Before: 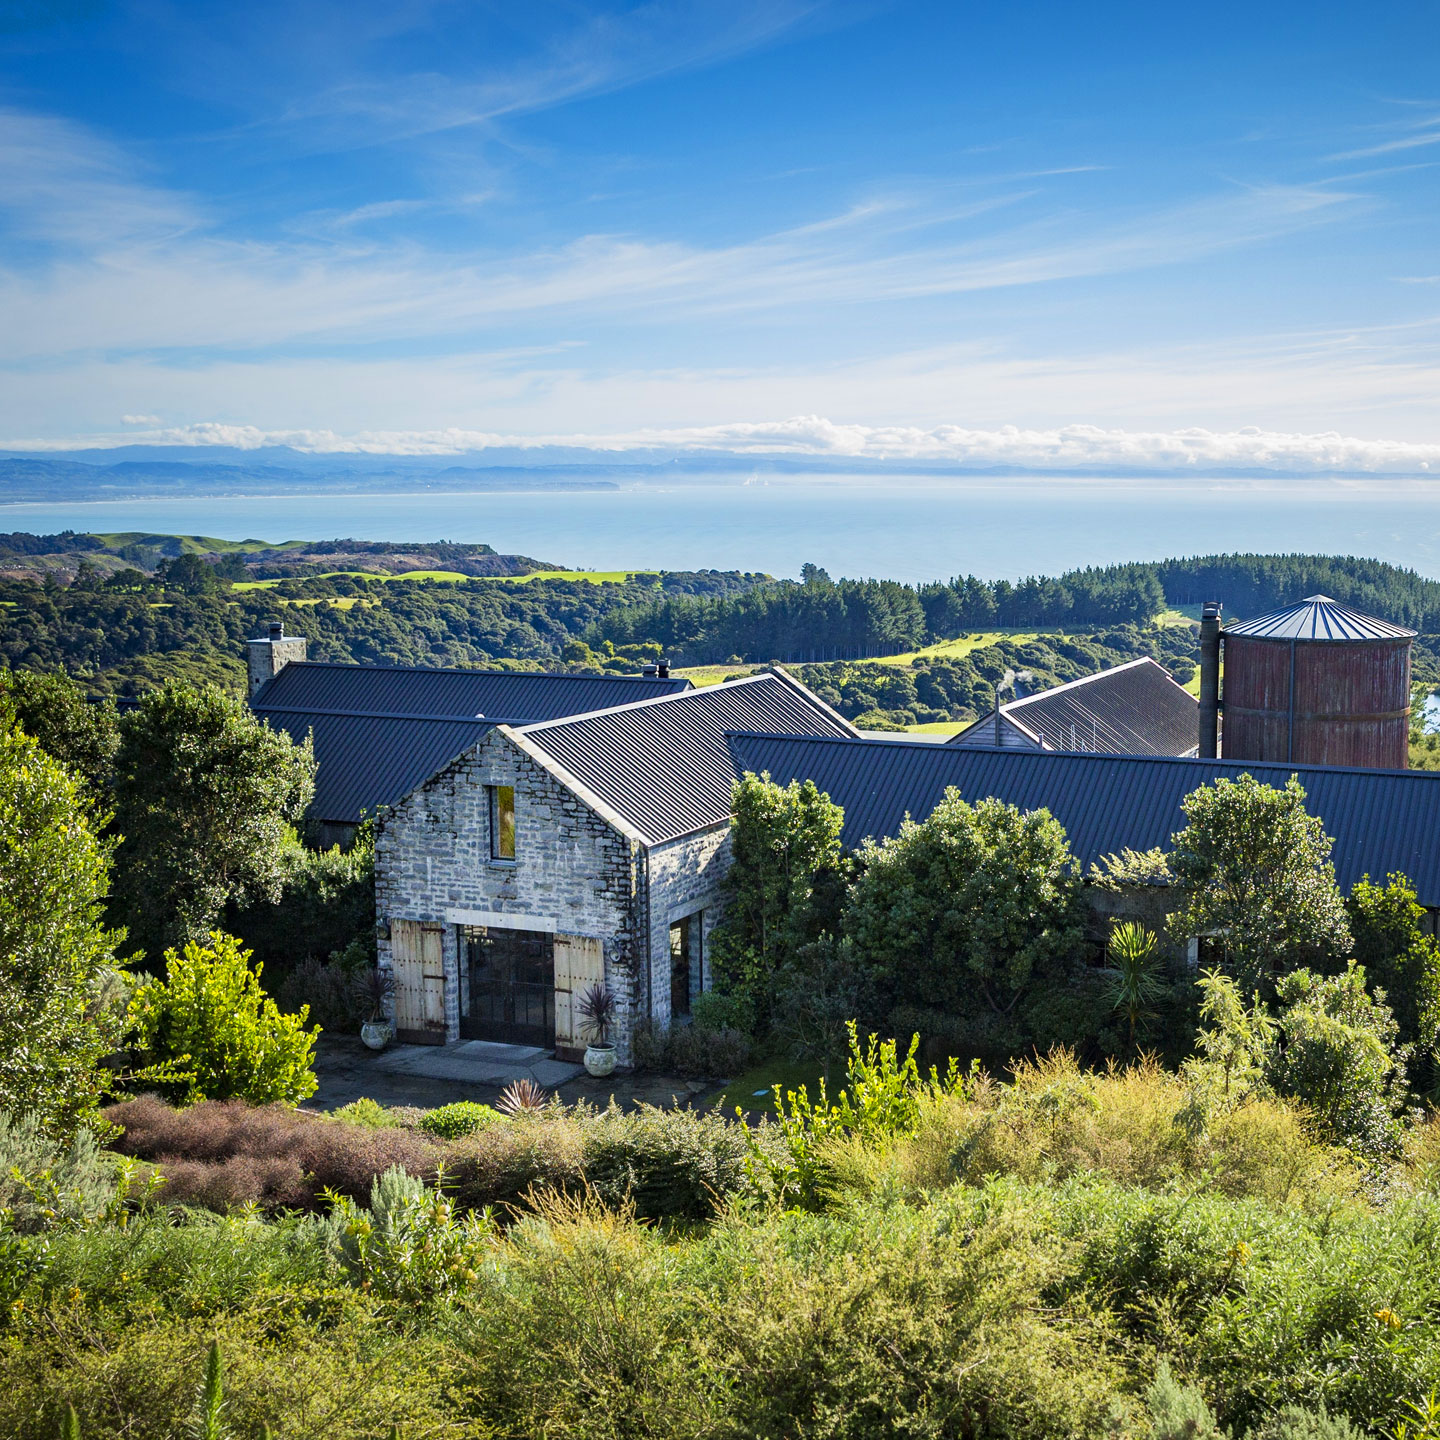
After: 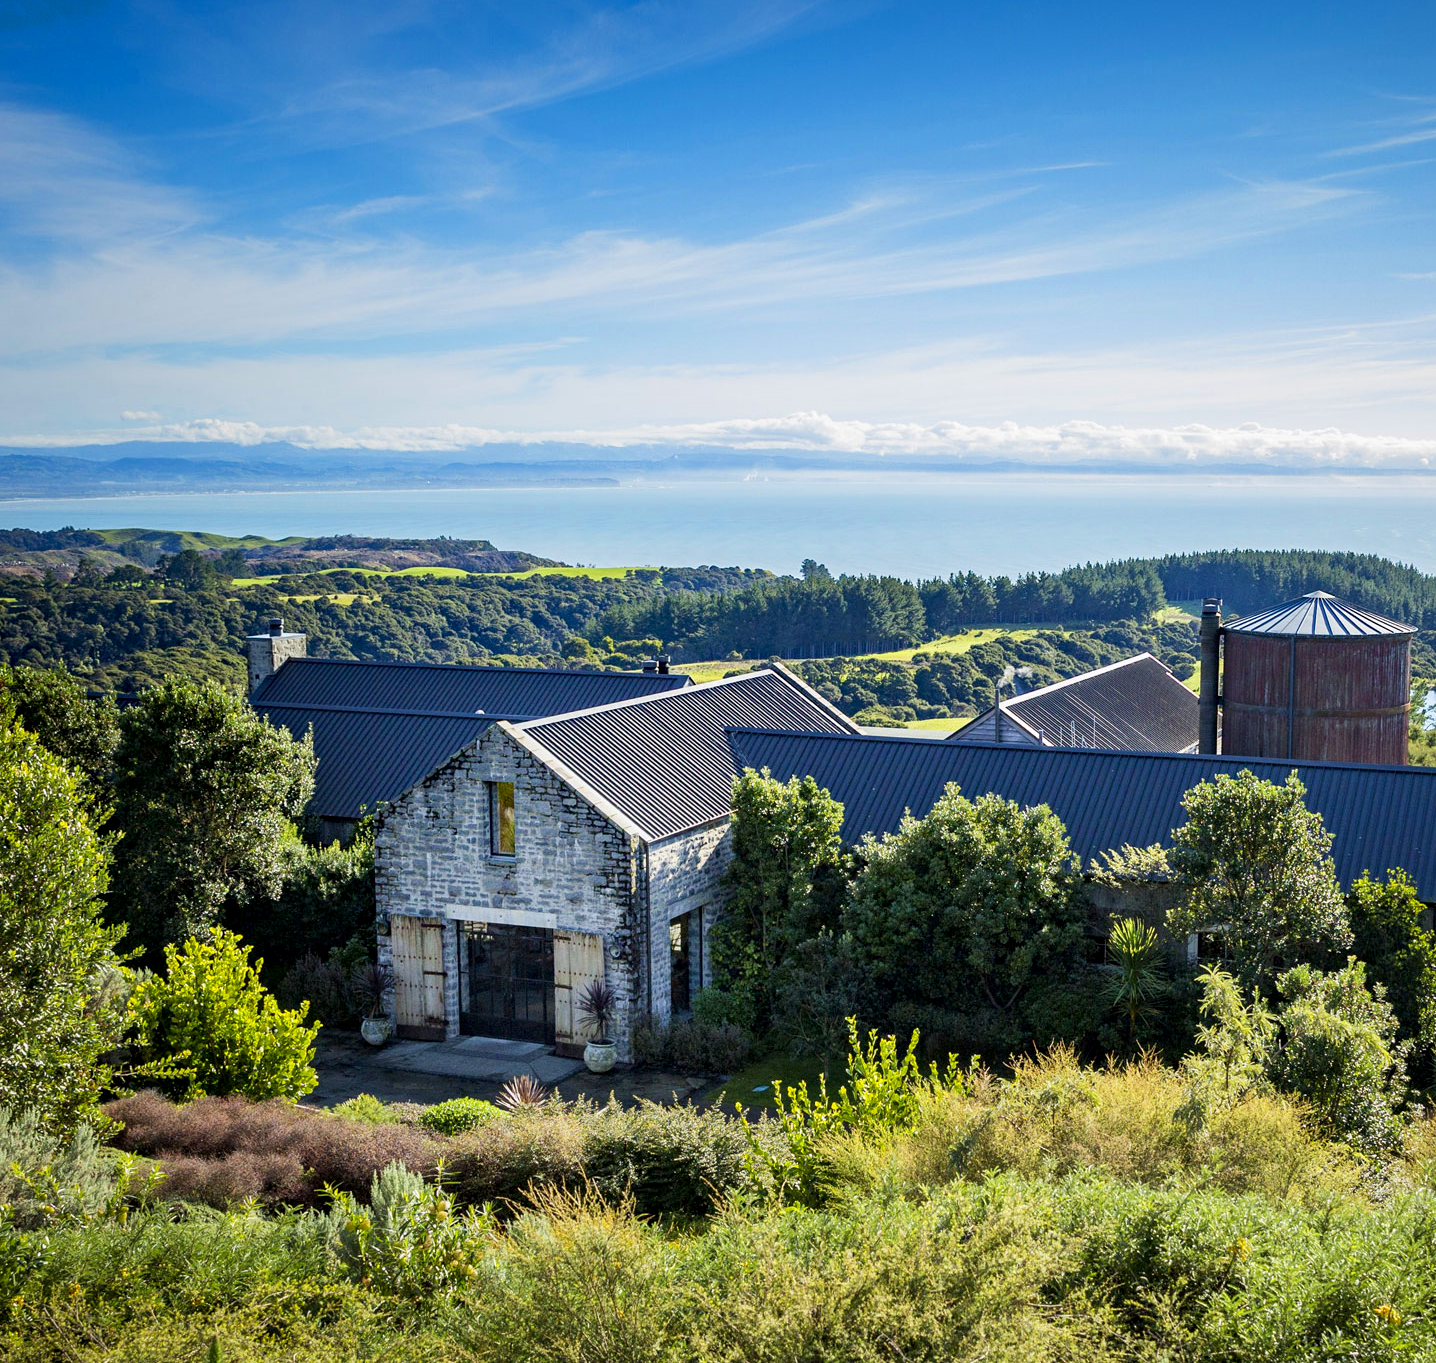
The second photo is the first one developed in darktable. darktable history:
exposure: black level correction 0.004, exposure 0.016 EV, compensate highlight preservation false
crop: top 0.316%, right 0.263%, bottom 5.019%
